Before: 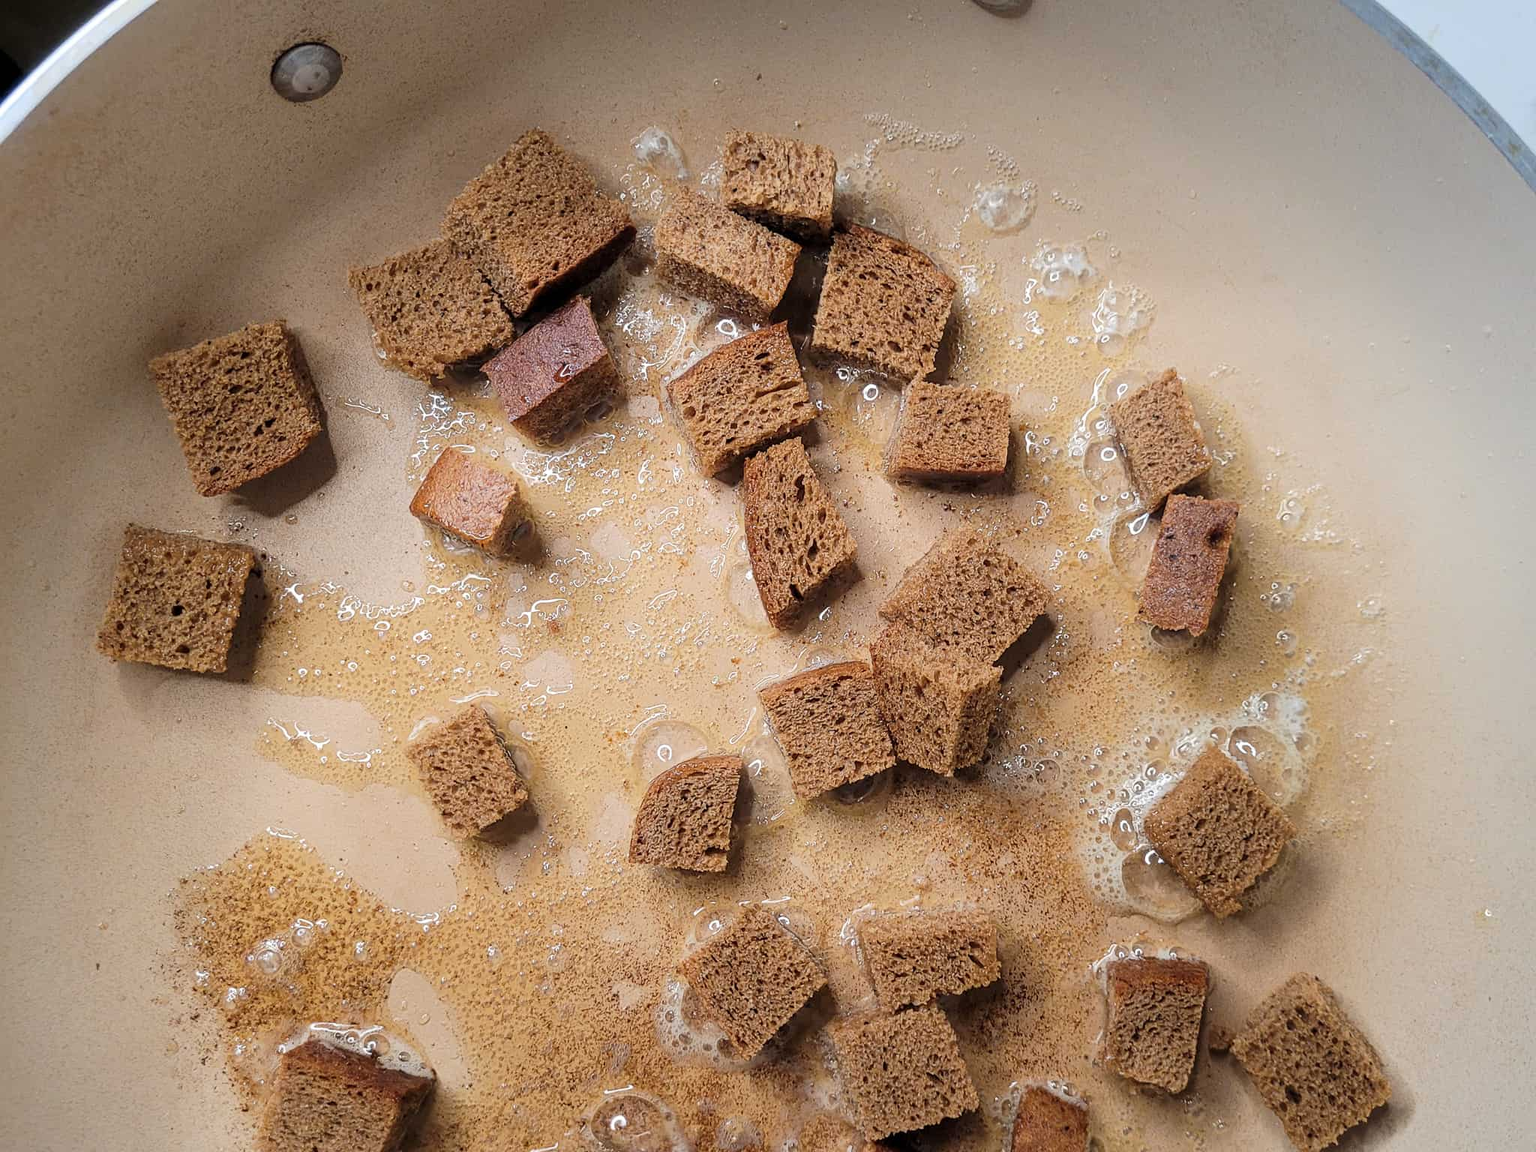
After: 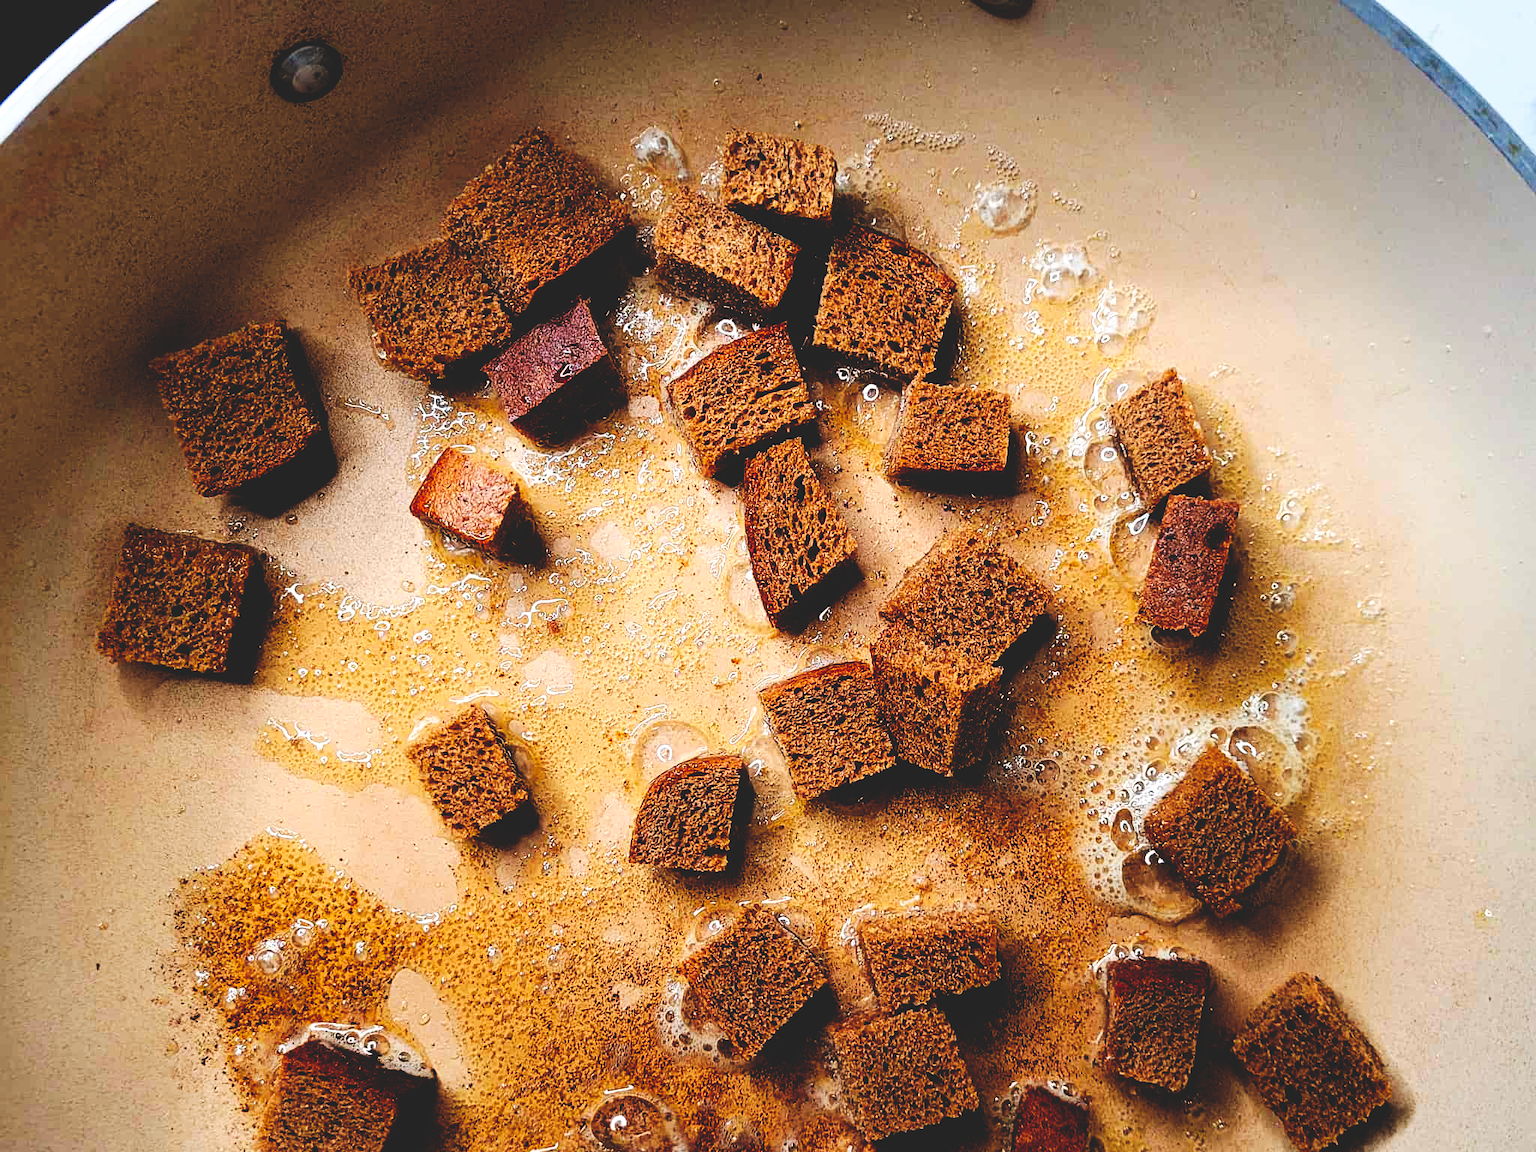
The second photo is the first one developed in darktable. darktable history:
base curve: curves: ch0 [(0, 0.036) (0.083, 0.04) (0.804, 1)], preserve colors none
tone curve: curves: ch0 [(0, 0) (0.003, 0.003) (0.011, 0.005) (0.025, 0.008) (0.044, 0.012) (0.069, 0.02) (0.1, 0.031) (0.136, 0.047) (0.177, 0.088) (0.224, 0.141) (0.277, 0.222) (0.335, 0.32) (0.399, 0.422) (0.468, 0.523) (0.543, 0.621) (0.623, 0.715) (0.709, 0.796) (0.801, 0.88) (0.898, 0.962) (1, 1)], preserve colors none
